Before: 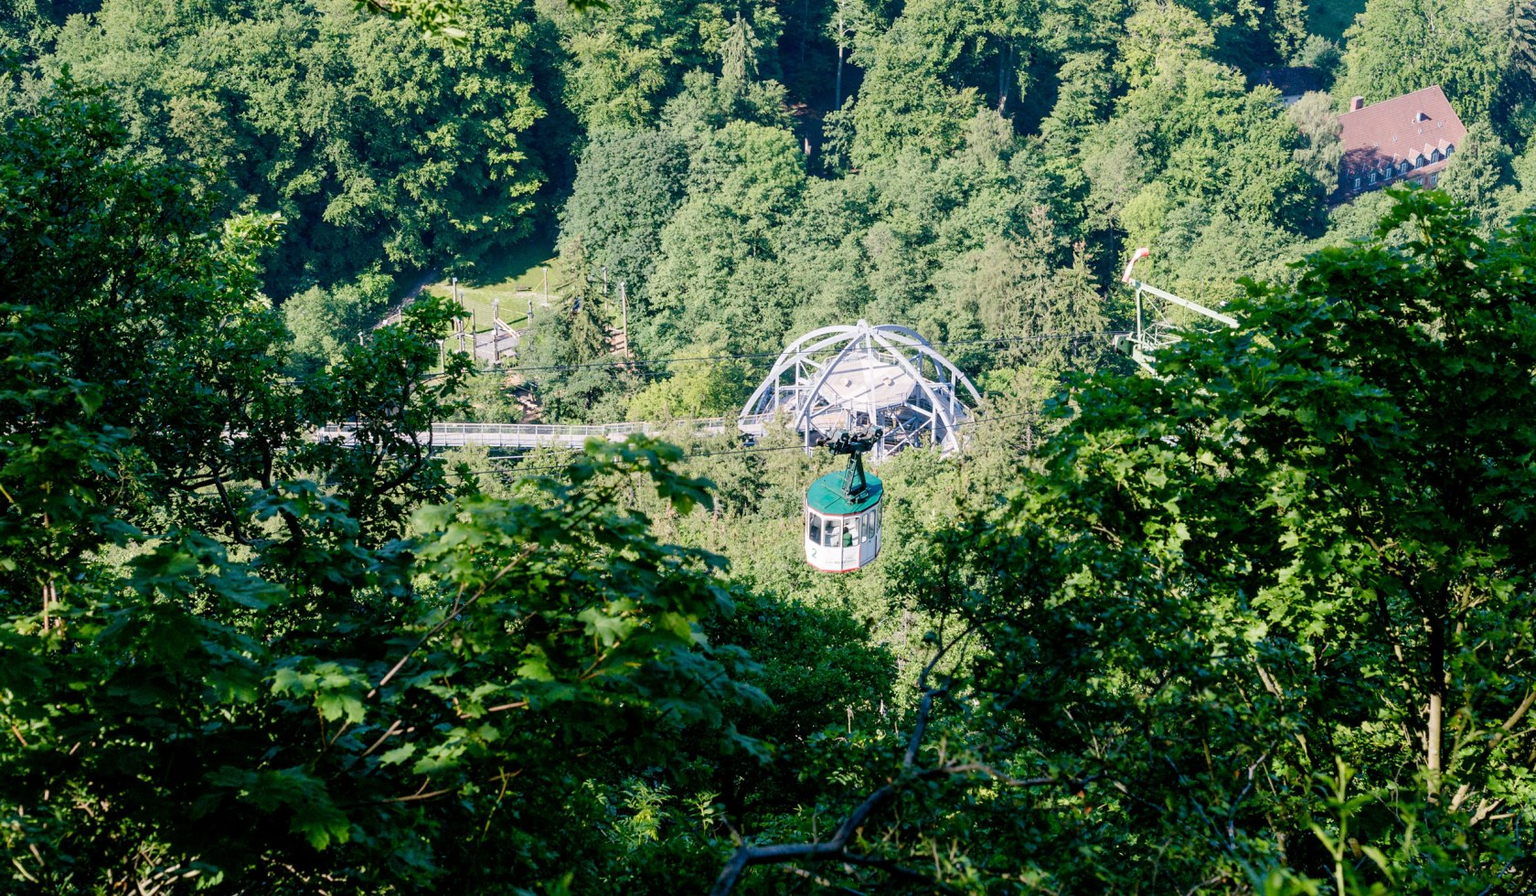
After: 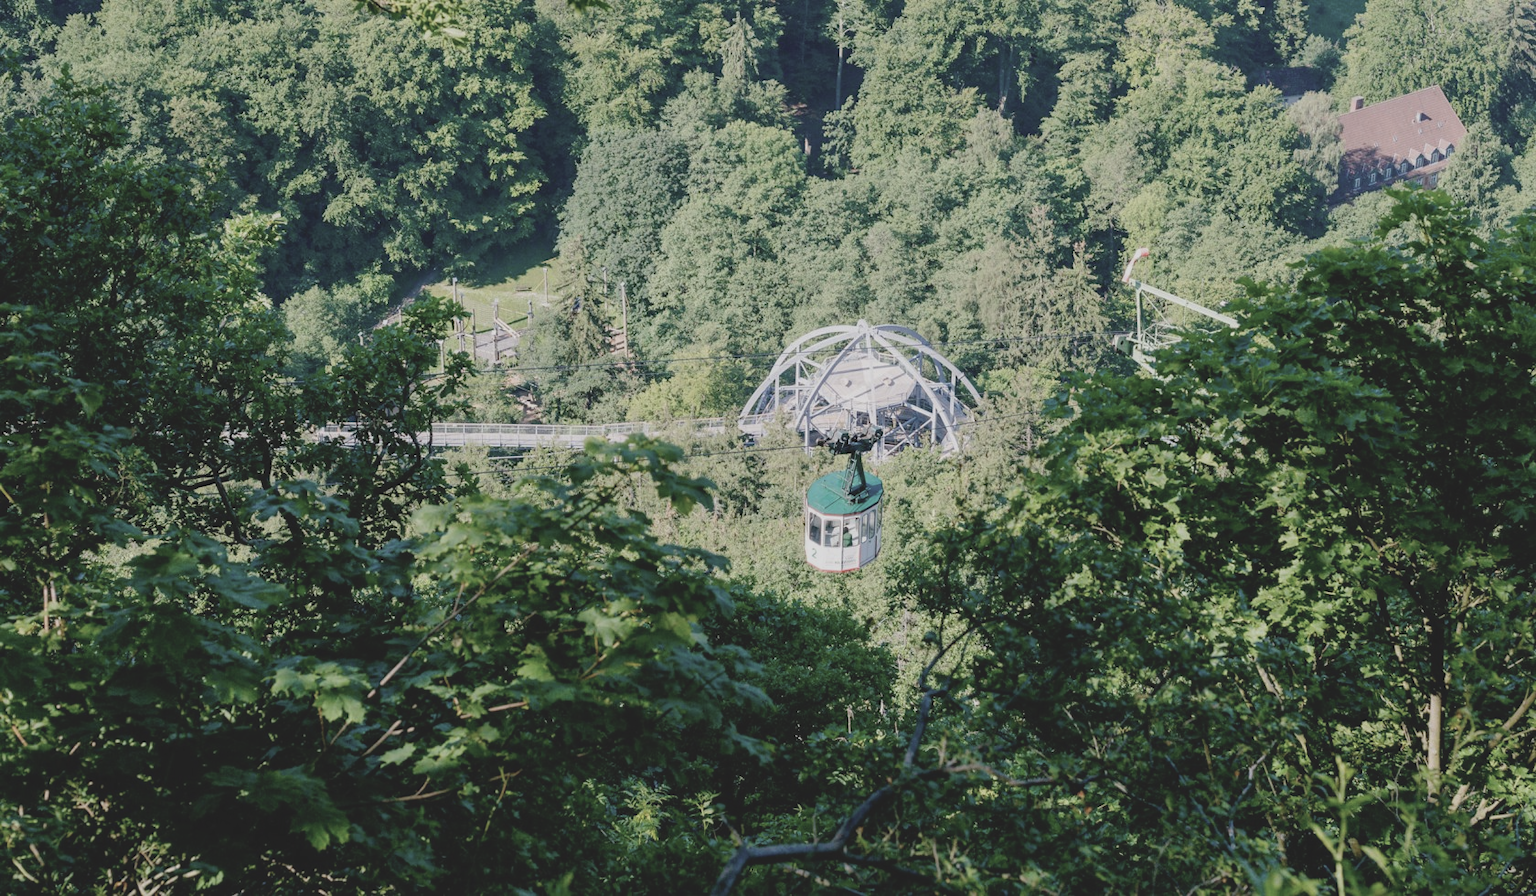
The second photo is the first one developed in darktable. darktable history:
contrast brightness saturation: contrast -0.259, saturation -0.446
